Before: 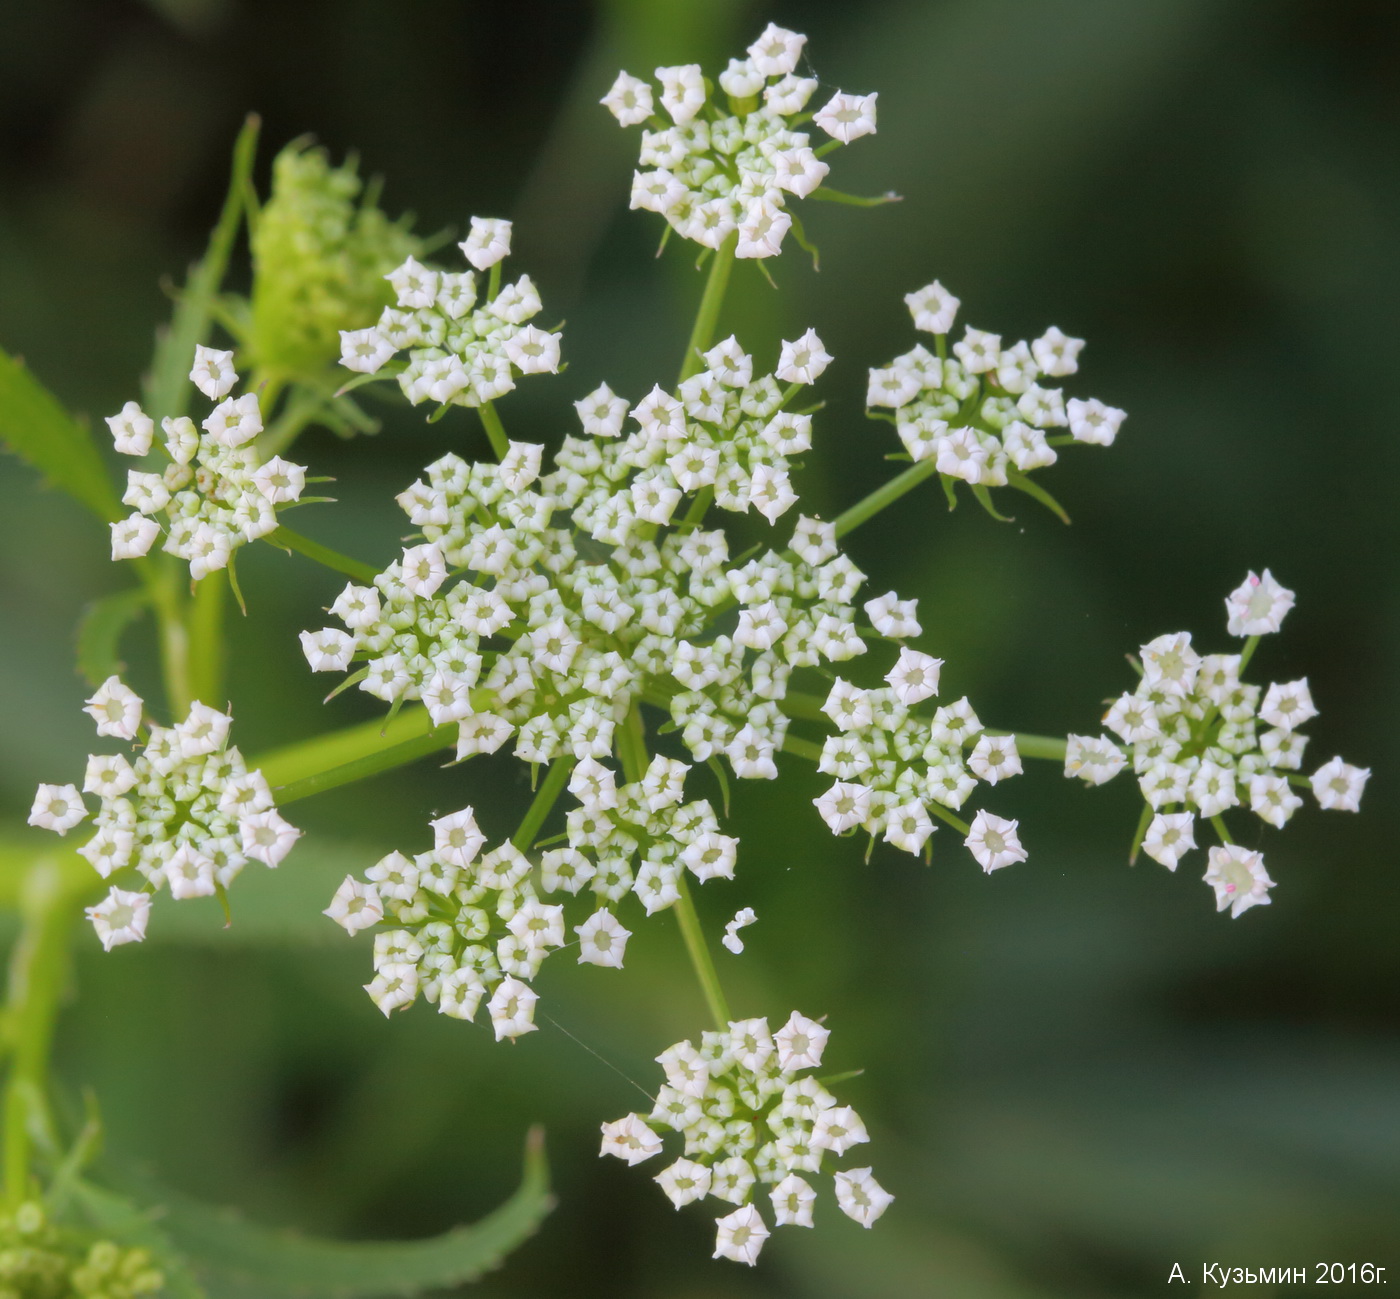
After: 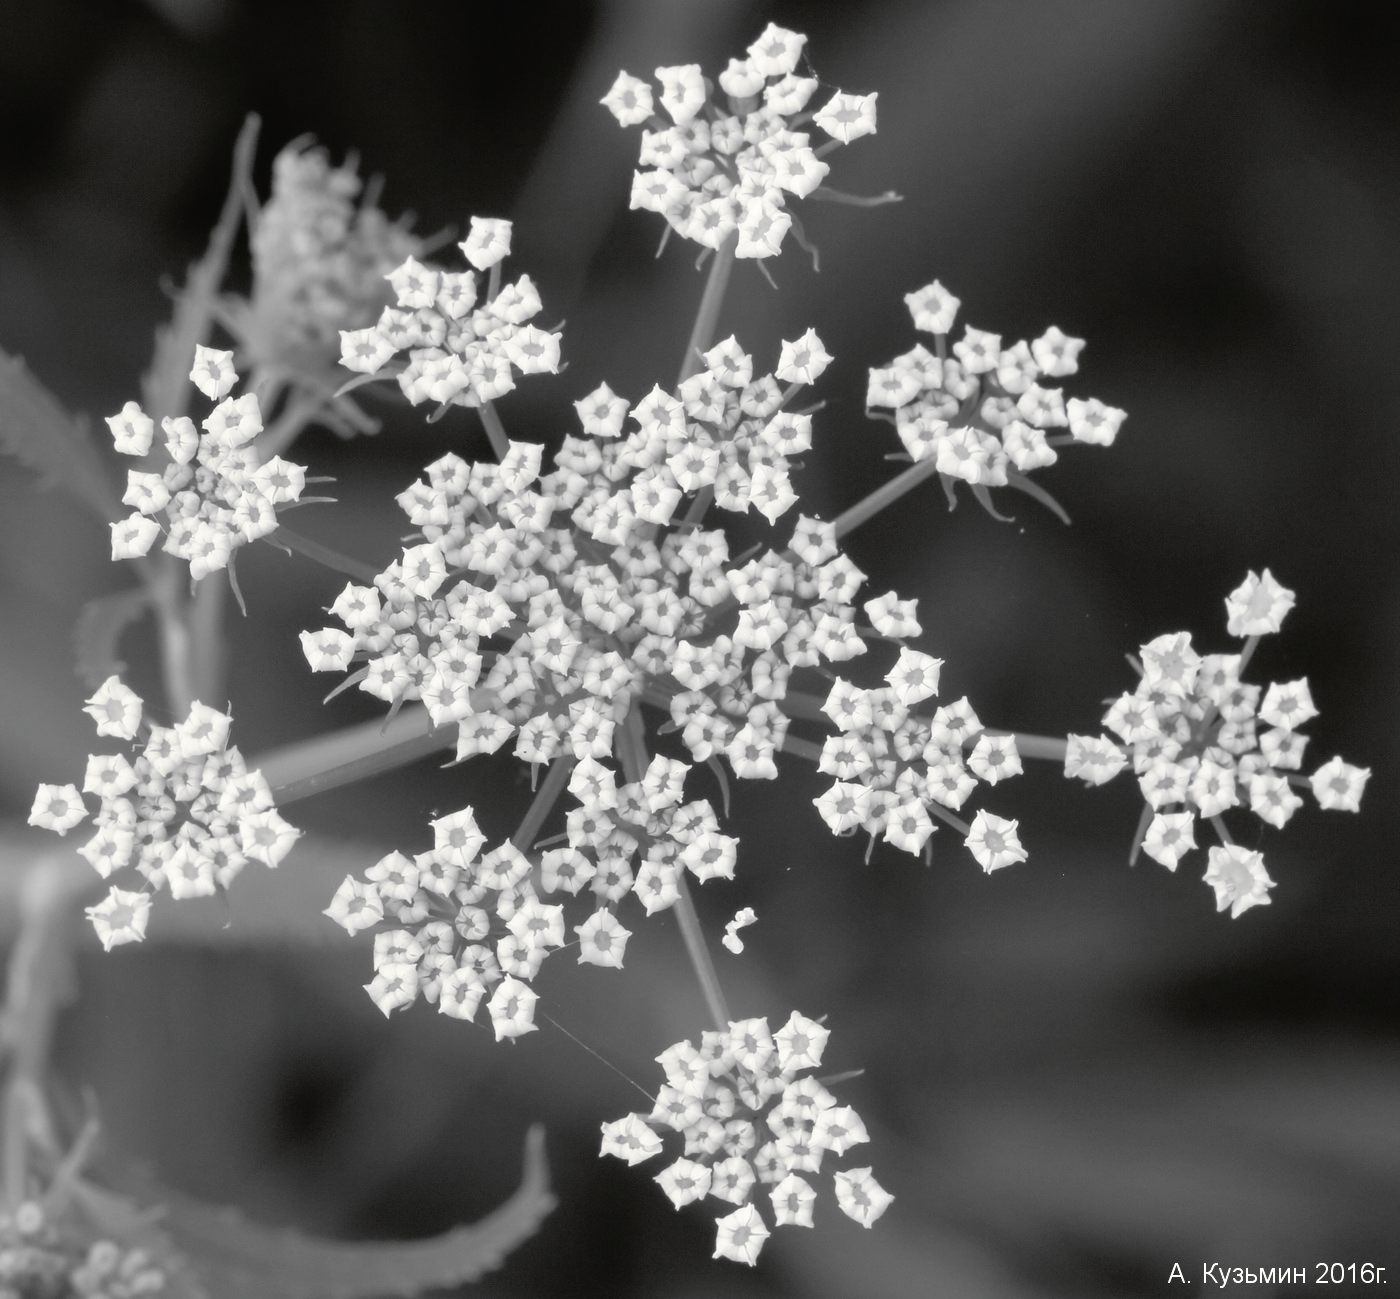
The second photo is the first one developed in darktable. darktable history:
tone curve: curves: ch0 [(0, 0) (0.003, 0.022) (0.011, 0.025) (0.025, 0.025) (0.044, 0.029) (0.069, 0.042) (0.1, 0.068) (0.136, 0.118) (0.177, 0.176) (0.224, 0.233) (0.277, 0.299) (0.335, 0.371) (0.399, 0.448) (0.468, 0.526) (0.543, 0.605) (0.623, 0.684) (0.709, 0.775) (0.801, 0.869) (0.898, 0.957) (1, 1)], preserve colors none
color look up table: target L [93.05, 82.05, 74.91, 80.24, 72.94, 74.05, 49.9, 53.39, 38.52, 31.74, 23.22, 12.74, 2.742, 200.64, 98.62, 82.76, 82.76, 74.42, 70.23, 64.36, 55.54, 48.84, 48.04, 52.41, 34.03, 32.03, 22.92, 88.82, 86.34, 77.34, 85.63, 61.7, 72.21, 65.99, 80.97, 73.68, 51.22, 33.18, 45.36, 32.75, 5.88, 87.41, 87.05, 83.12, 80.6, 69.61, 63.6, 44, 42.1], target a [-0.1, 0, 0.001, 0, 0, 0, 0.001, -0.001, 0.001, 0.001, 0, 0, -0.23, 0, -0.655, 0, 0, 0, 0.001, 0 ×5, 0.001, 0.001, 0, -0.001, 0 ×5, 0.001, 0 ×4, 0.001, 0, 0, -0.001, 0 ×6, 0.001], target b [1.234, 0.001, -0.006, 0.001, 0.001, 0.001, -0.004, 0.01, -0.003, -0.003, -0.003, -0.001, 2.838, 0, 8.42, 0.001, 0.001, 0.001, -0.005, 0.001, 0.001, -0.004, 0.001, 0.001, -0.003, -0.003, -0.003, 0.002, 0.001 ×5, -0.005, 0.001, 0.001, 0.002, 0.001, -0.004, 0.001, -0.001, 0.002, 0.001 ×6, -0.003], num patches 49
